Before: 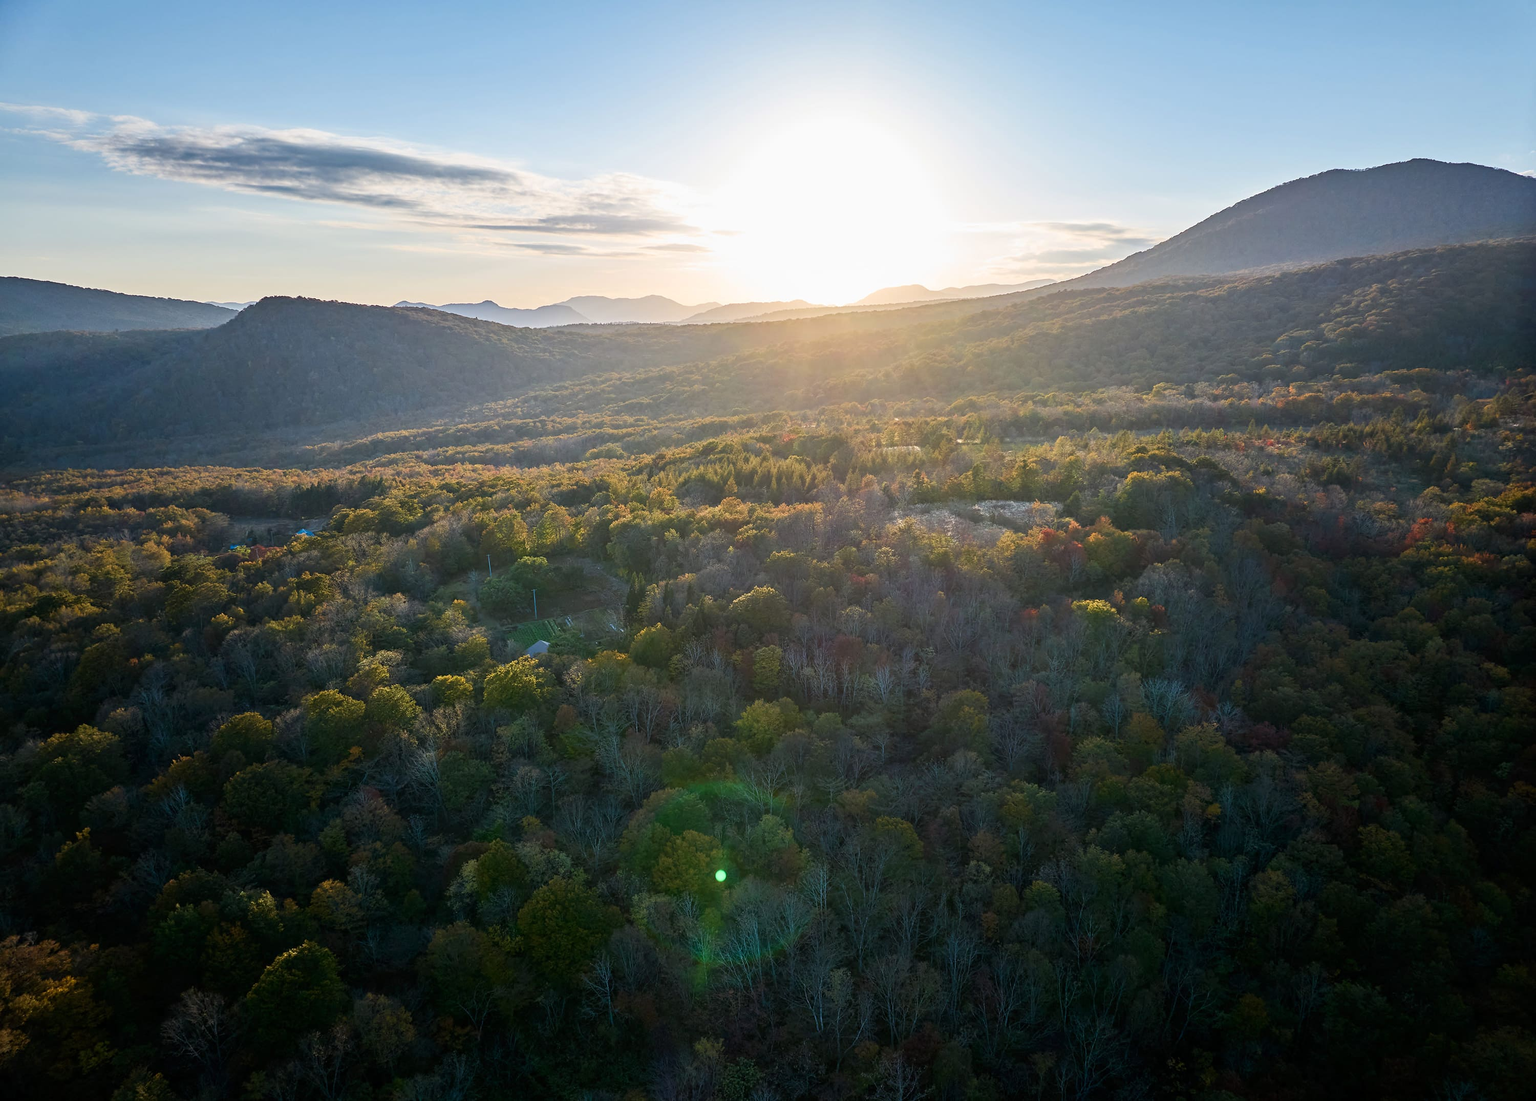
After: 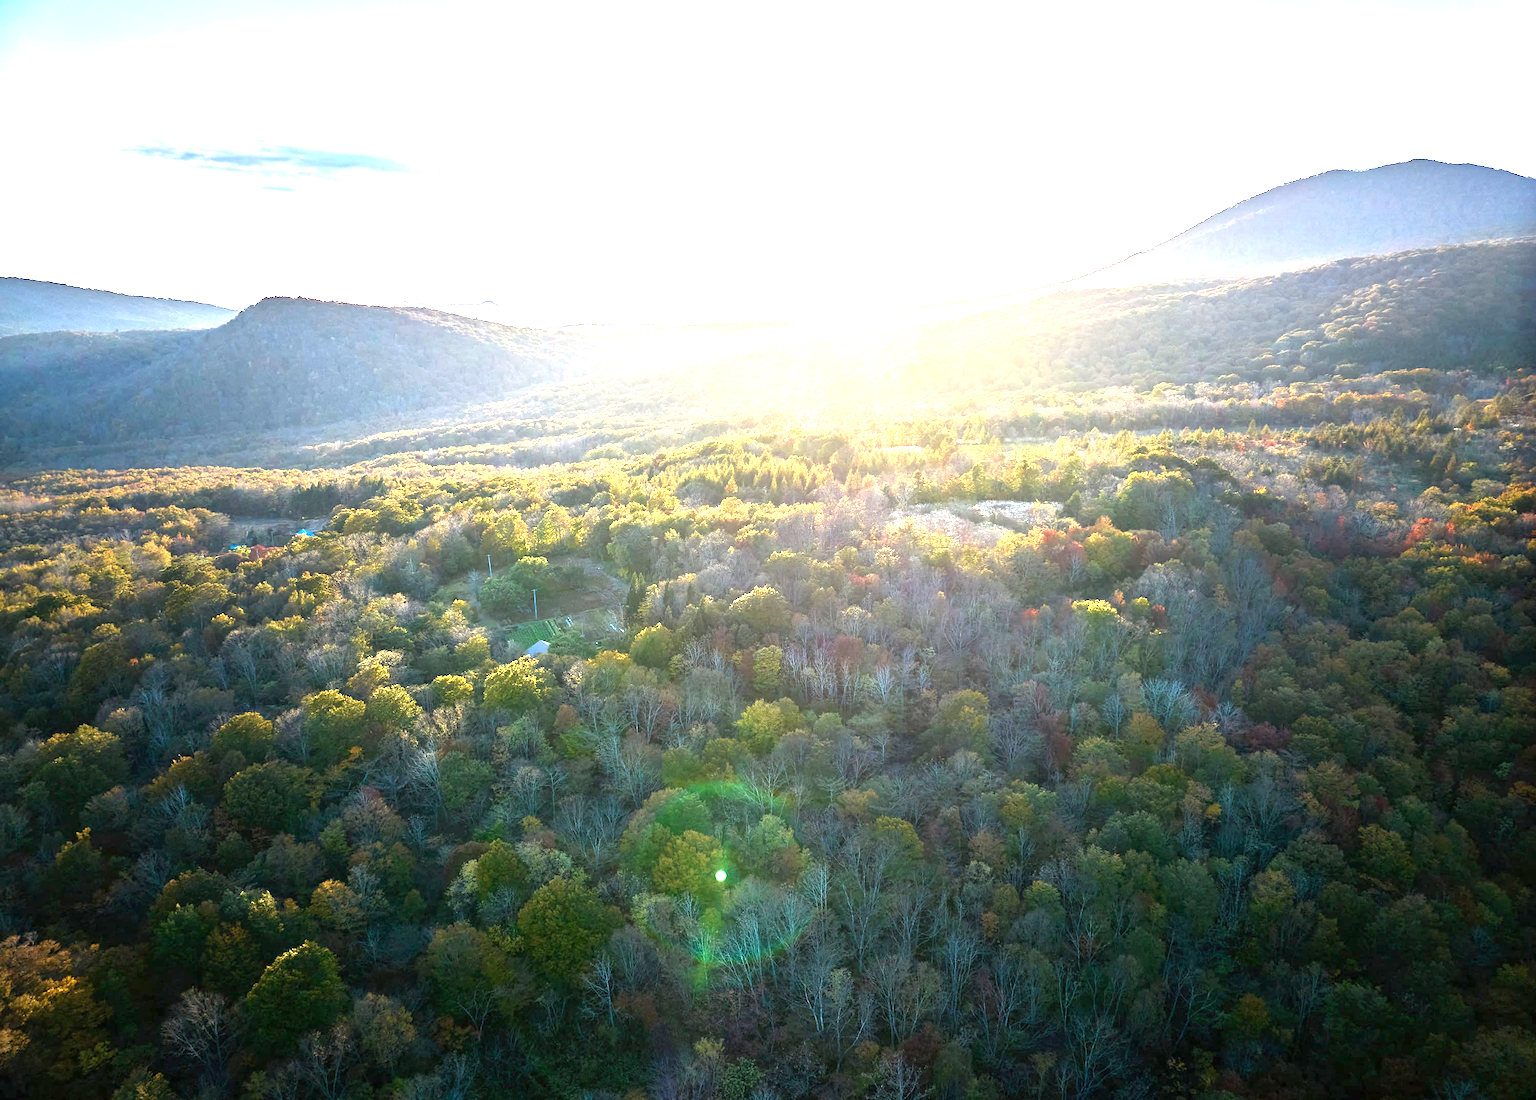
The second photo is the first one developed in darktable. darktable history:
exposure: black level correction 0, exposure 2.088 EV, compensate exposure bias true, compensate highlight preservation false
